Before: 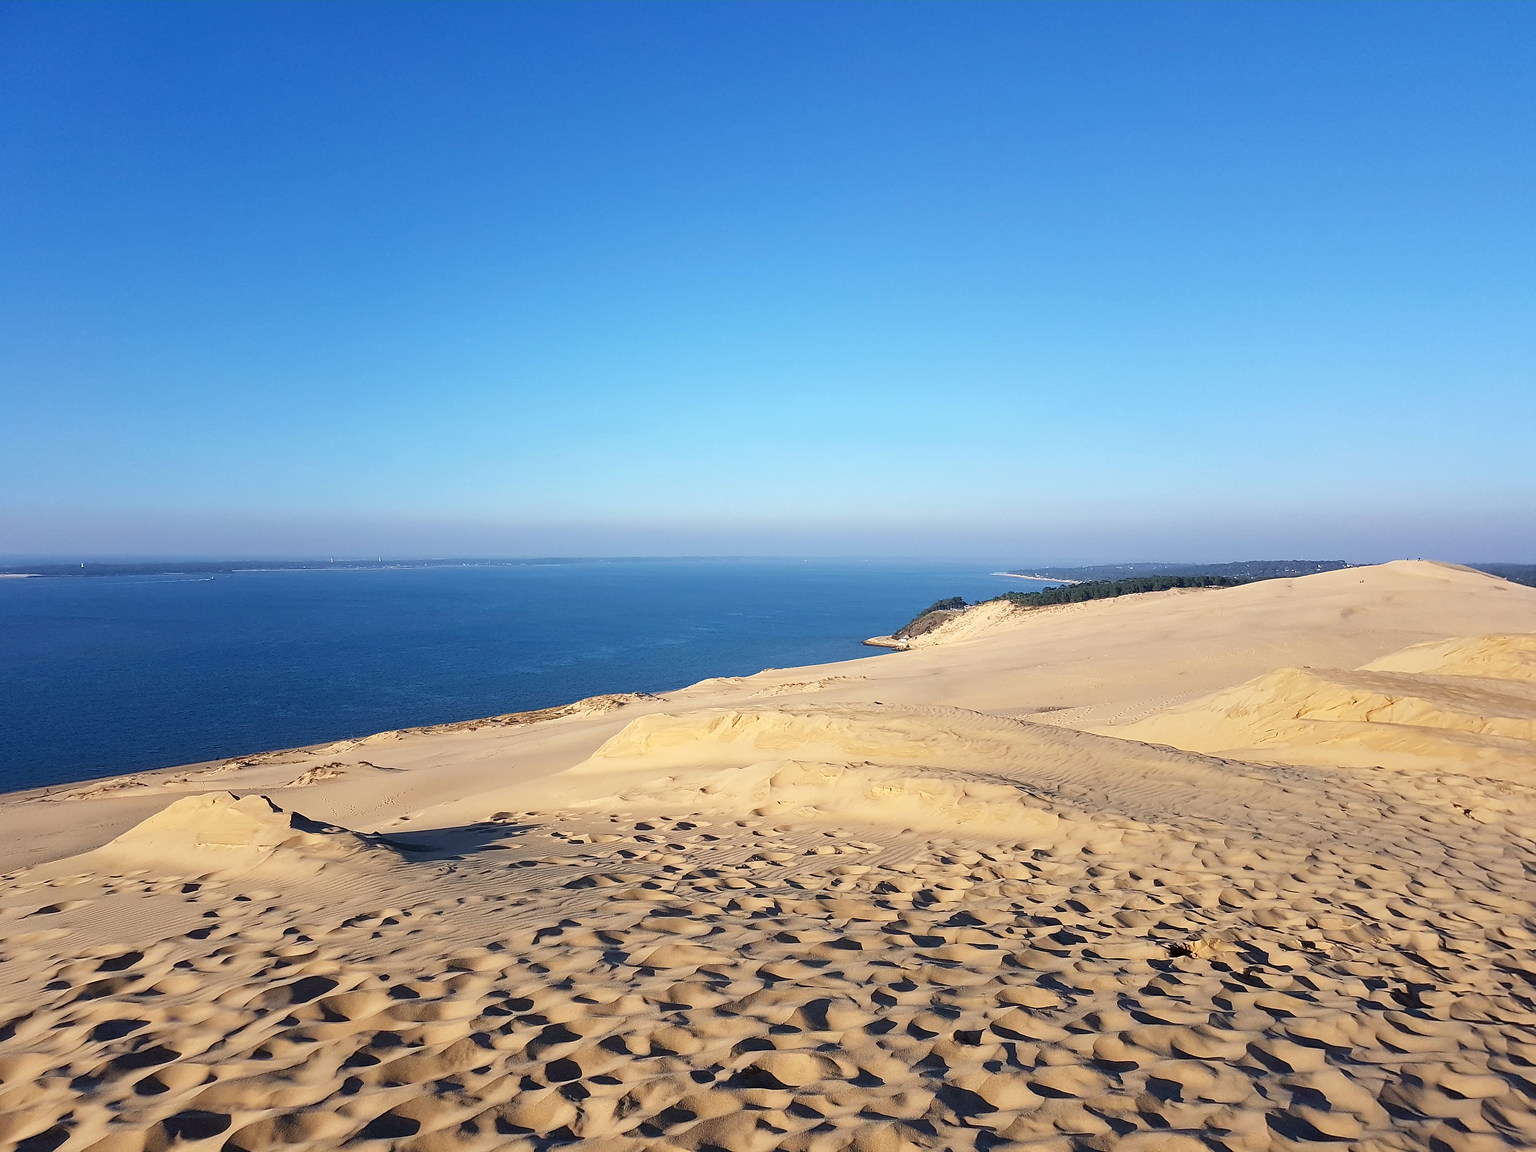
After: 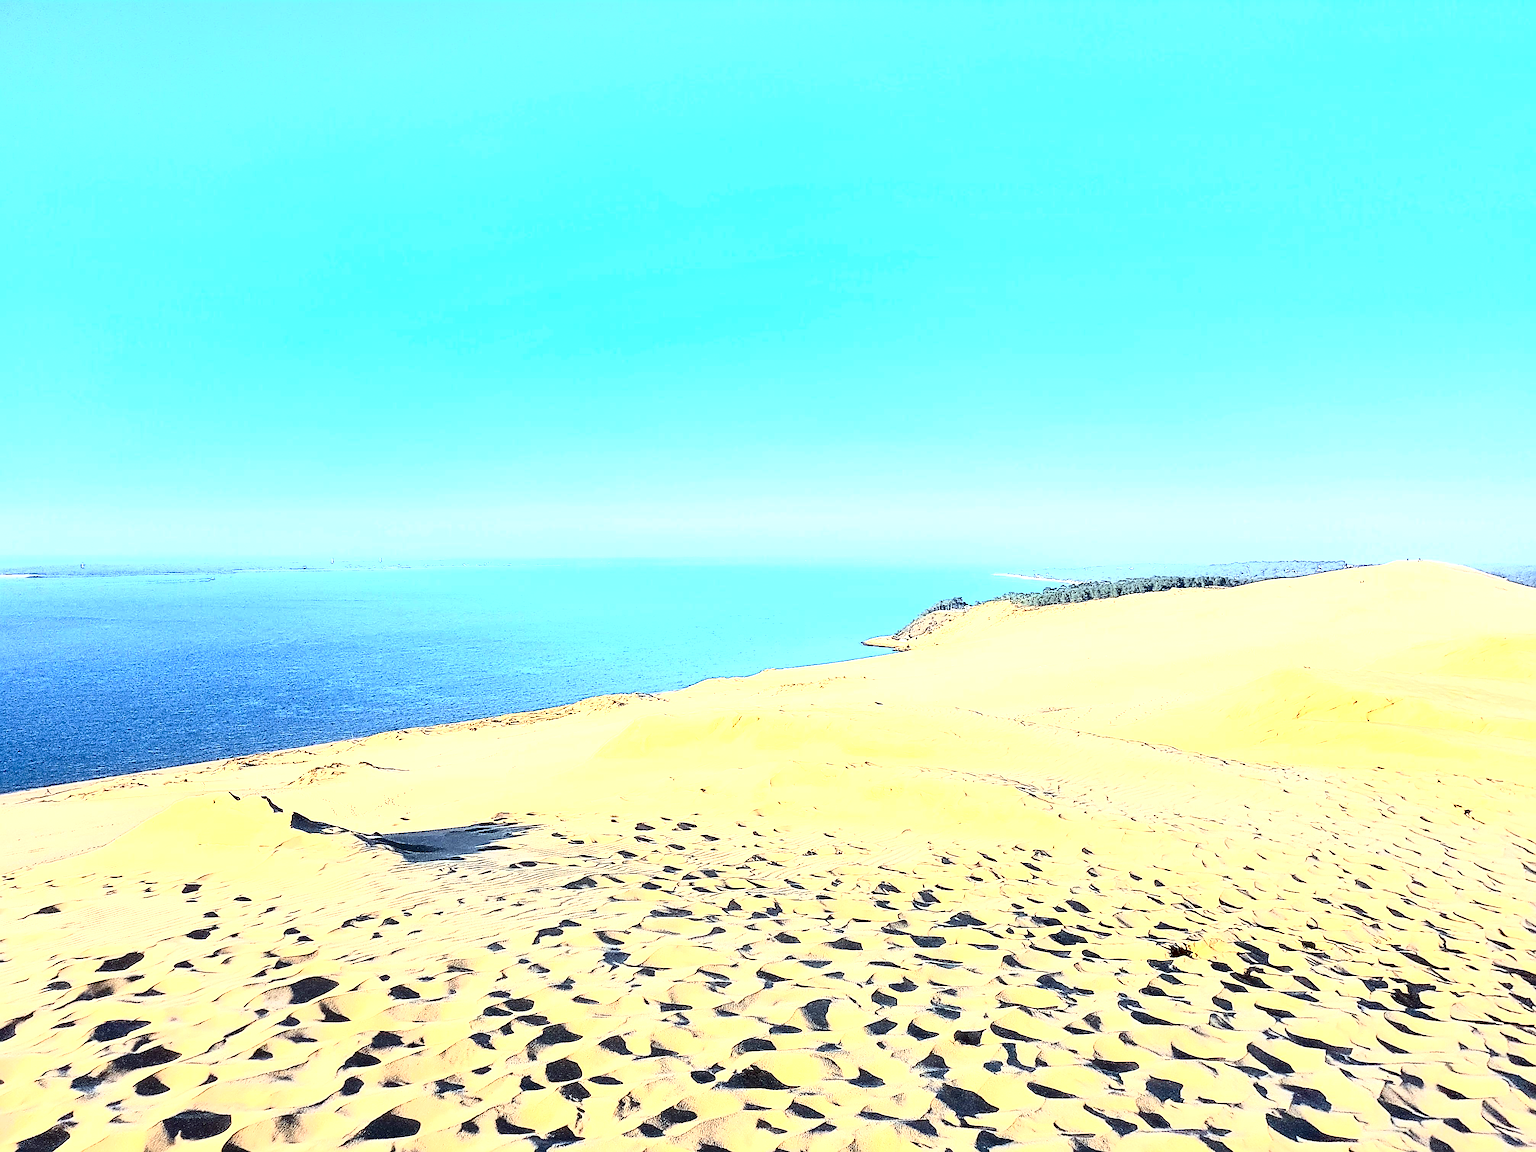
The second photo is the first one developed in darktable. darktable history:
exposure: black level correction 0, exposure 1.995 EV, compensate highlight preservation false
color correction: highlights a* -6.53, highlights b* 0.533
color calibration: illuminant same as pipeline (D50), adaptation XYZ, x 0.346, y 0.359, temperature 5016.21 K
tone curve: curves: ch0 [(0, 0) (0.003, 0.001) (0.011, 0.005) (0.025, 0.01) (0.044, 0.016) (0.069, 0.019) (0.1, 0.024) (0.136, 0.03) (0.177, 0.045) (0.224, 0.071) (0.277, 0.122) (0.335, 0.202) (0.399, 0.326) (0.468, 0.471) (0.543, 0.638) (0.623, 0.798) (0.709, 0.913) (0.801, 0.97) (0.898, 0.983) (1, 1)], color space Lab, independent channels, preserve colors none
sharpen: radius 3.013, amount 0.763
